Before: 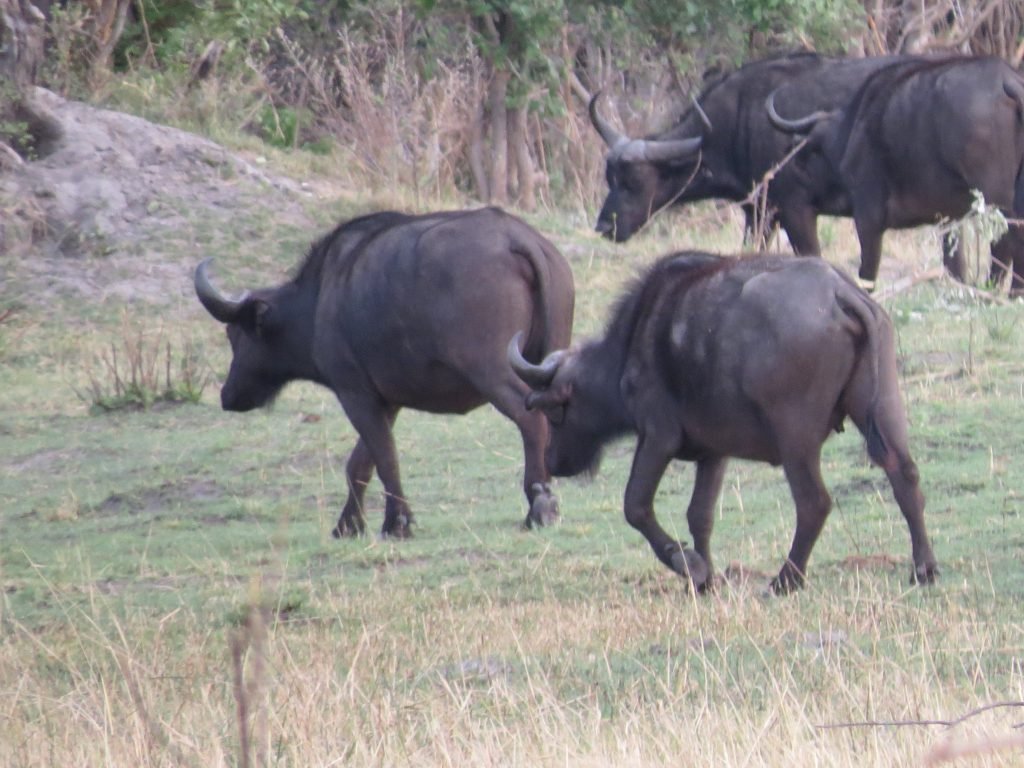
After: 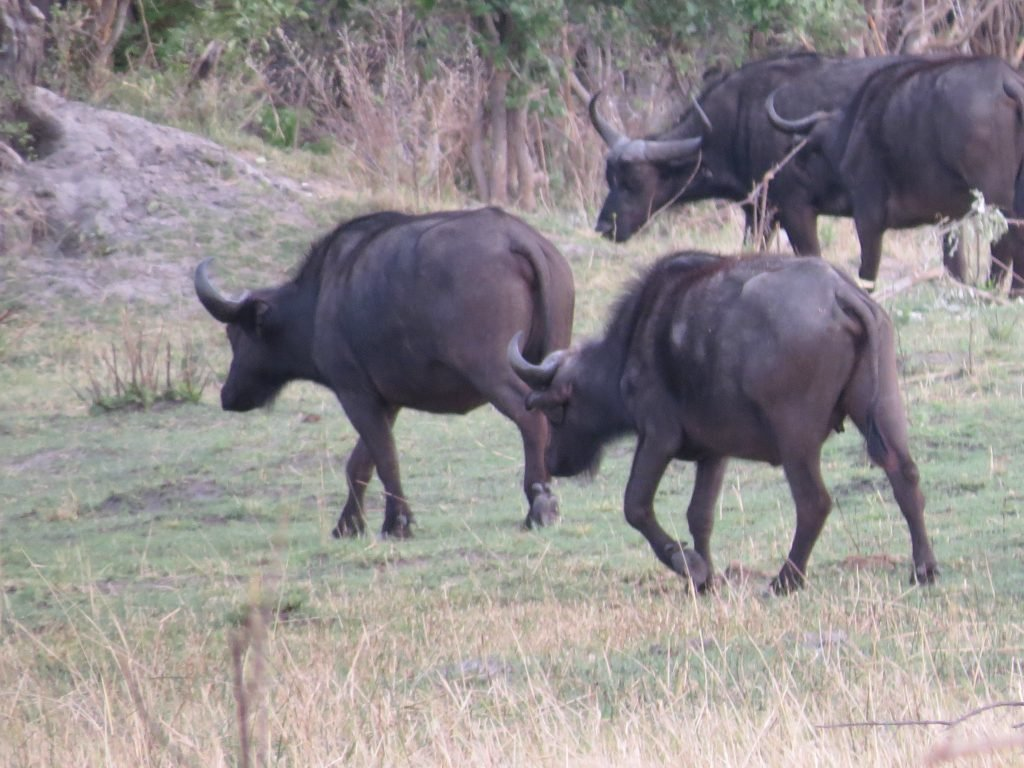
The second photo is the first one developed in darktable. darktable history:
color calibration: illuminant custom, x 0.348, y 0.366, temperature 4916.86 K
